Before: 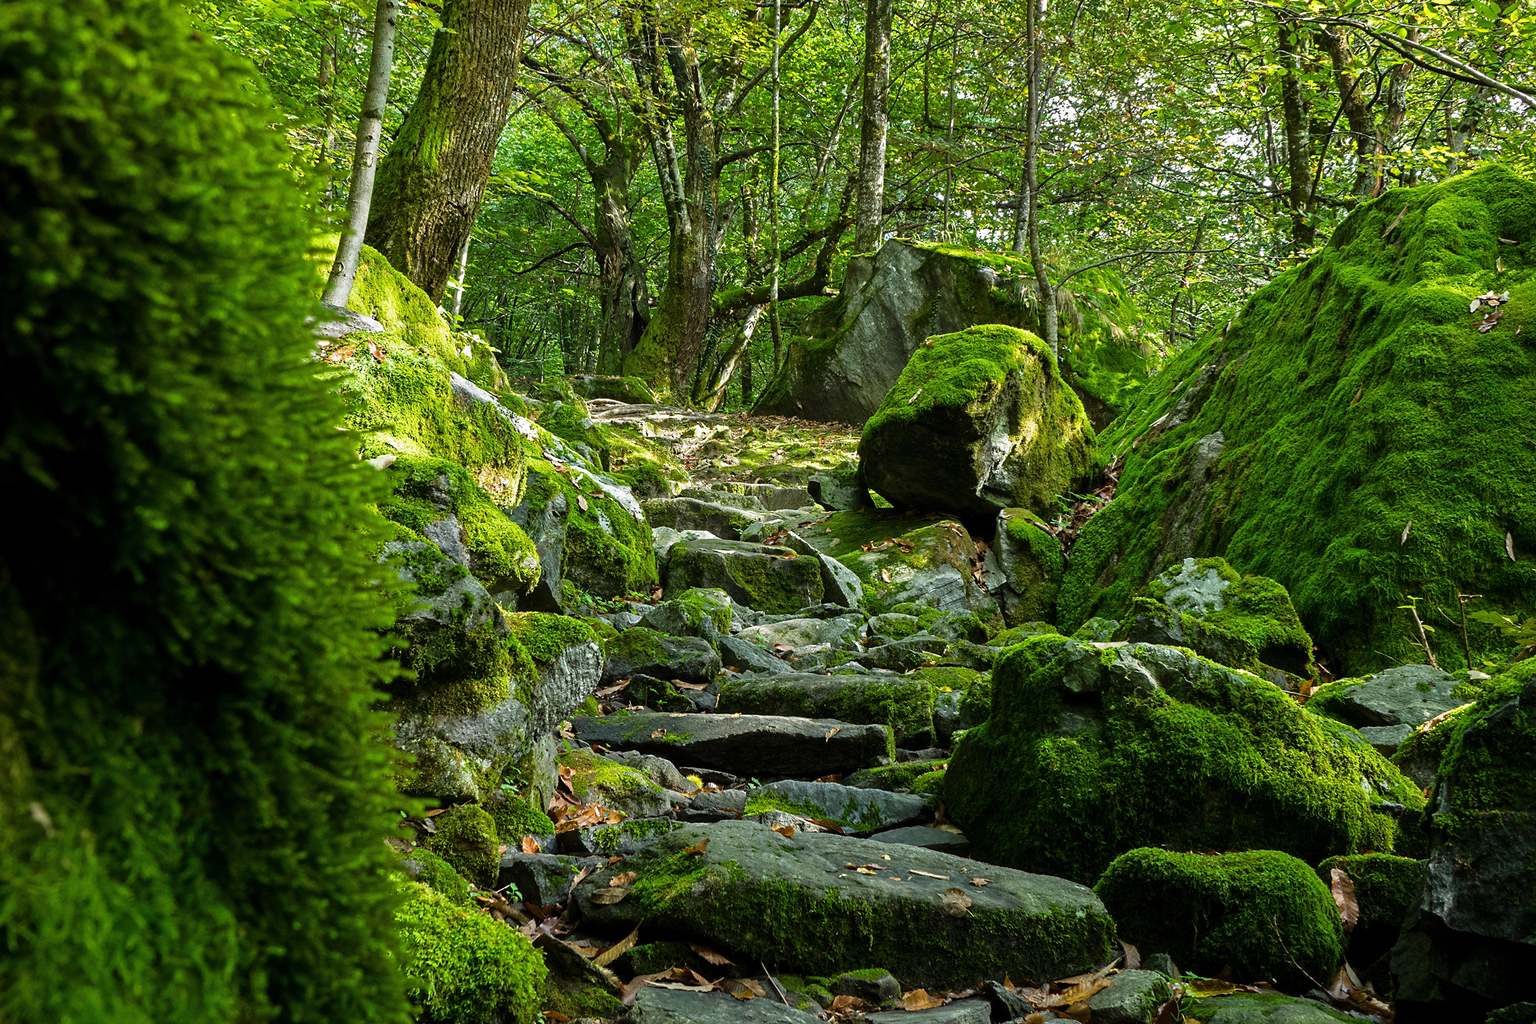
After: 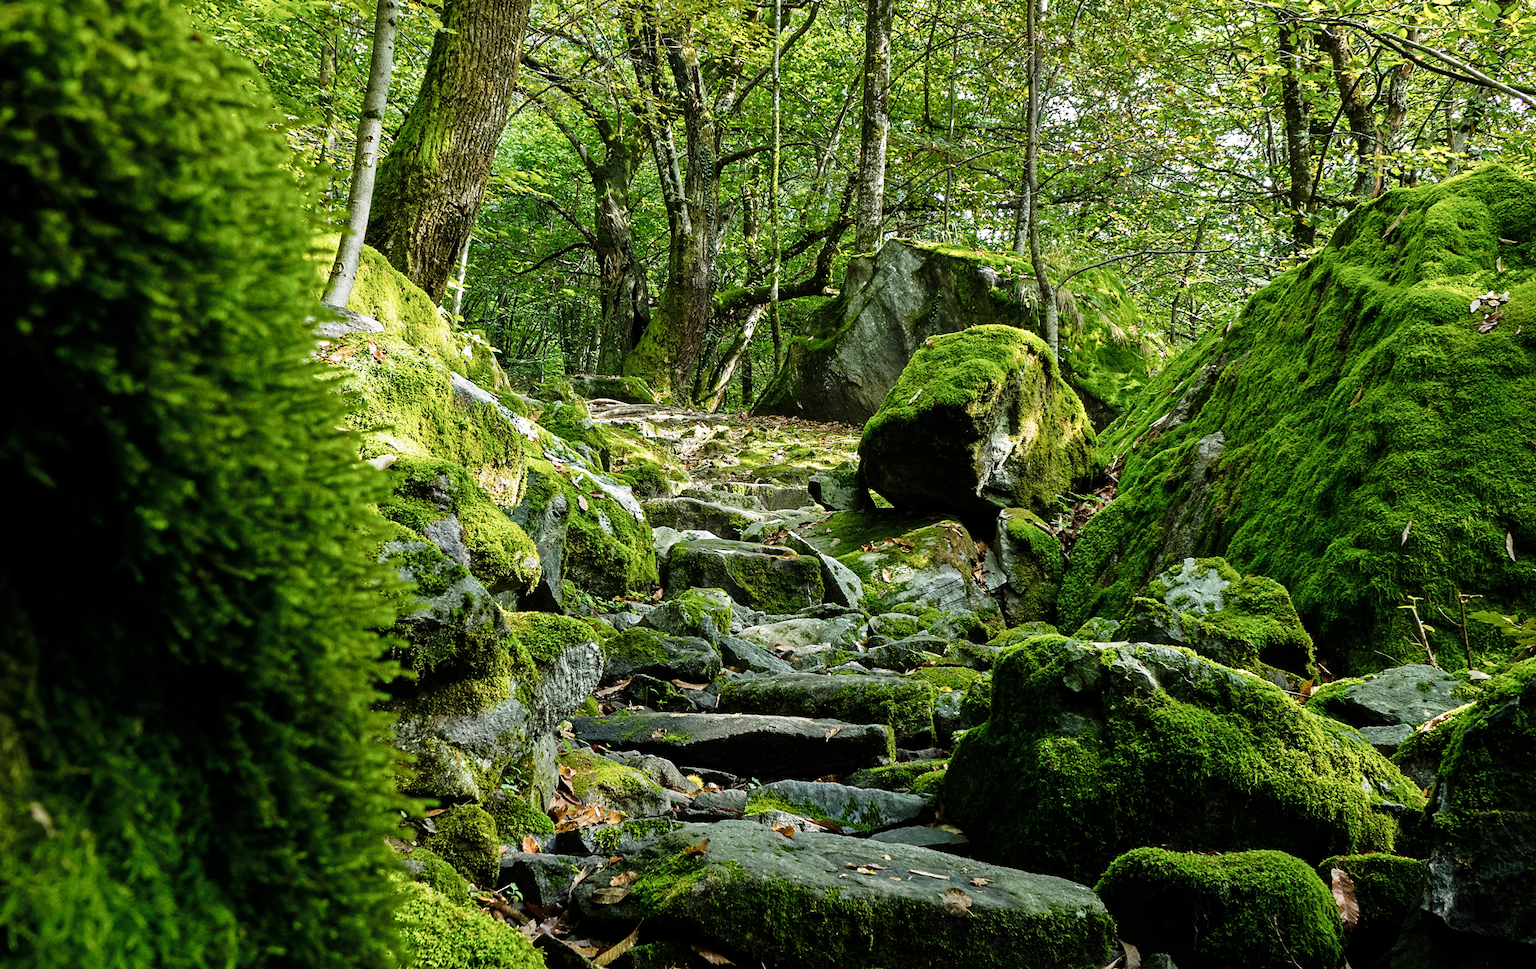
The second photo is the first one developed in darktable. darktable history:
crop and rotate: top 0.005%, bottom 5.293%
tone curve: curves: ch0 [(0.003, 0) (0.066, 0.023) (0.149, 0.094) (0.264, 0.238) (0.395, 0.421) (0.517, 0.56) (0.688, 0.743) (0.813, 0.846) (1, 1)]; ch1 [(0, 0) (0.164, 0.115) (0.337, 0.332) (0.39, 0.398) (0.464, 0.461) (0.501, 0.5) (0.507, 0.503) (0.534, 0.537) (0.577, 0.59) (0.652, 0.681) (0.733, 0.749) (0.811, 0.796) (1, 1)]; ch2 [(0, 0) (0.337, 0.382) (0.464, 0.476) (0.501, 0.502) (0.527, 0.54) (0.551, 0.565) (0.6, 0.59) (0.687, 0.675) (1, 1)], preserve colors none
base curve: curves: ch0 [(0, 0) (0.472, 0.508) (1, 1)], preserve colors none
color balance rgb: perceptual saturation grading › global saturation -3.314%, global vibrance 20%
color correction: highlights b* -0.002, saturation 0.786
